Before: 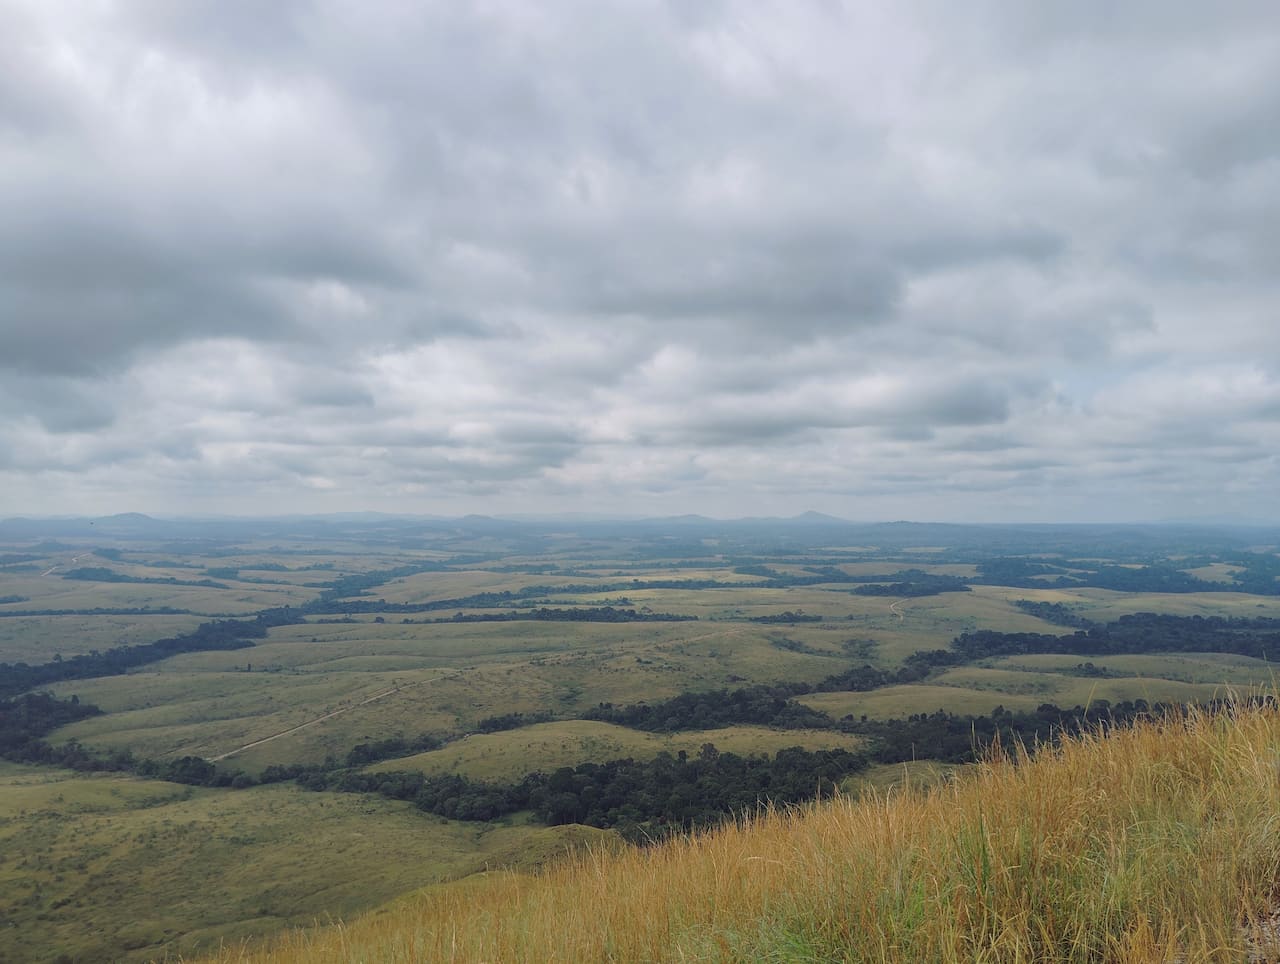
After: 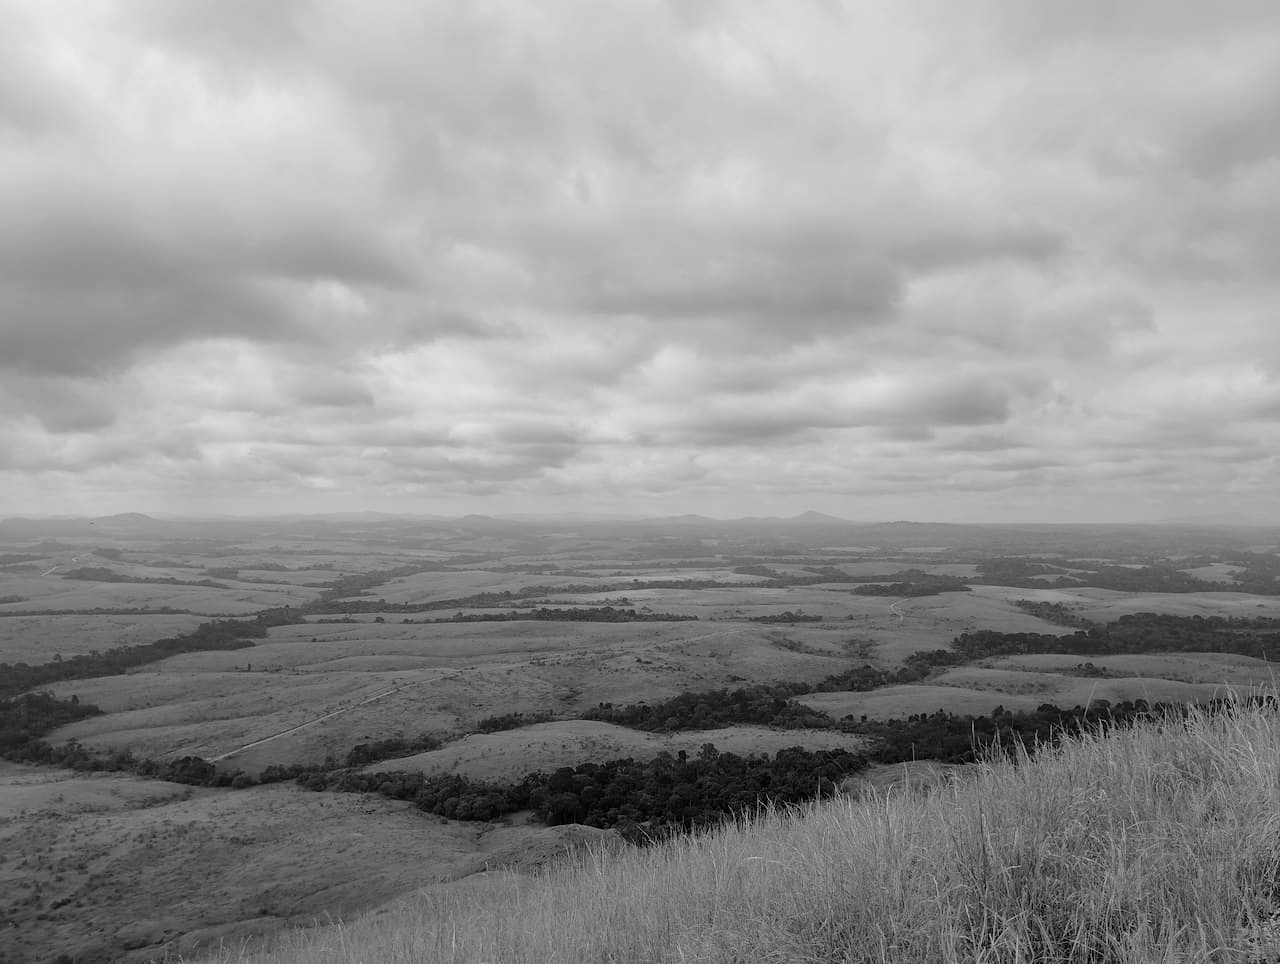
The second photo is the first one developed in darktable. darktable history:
filmic rgb: black relative exposure -4.91 EV, white relative exposure 2.84 EV, hardness 3.7
contrast brightness saturation: saturation -0.05
monochrome: a 32, b 64, size 2.3, highlights 1
rotate and perspective: automatic cropping off
